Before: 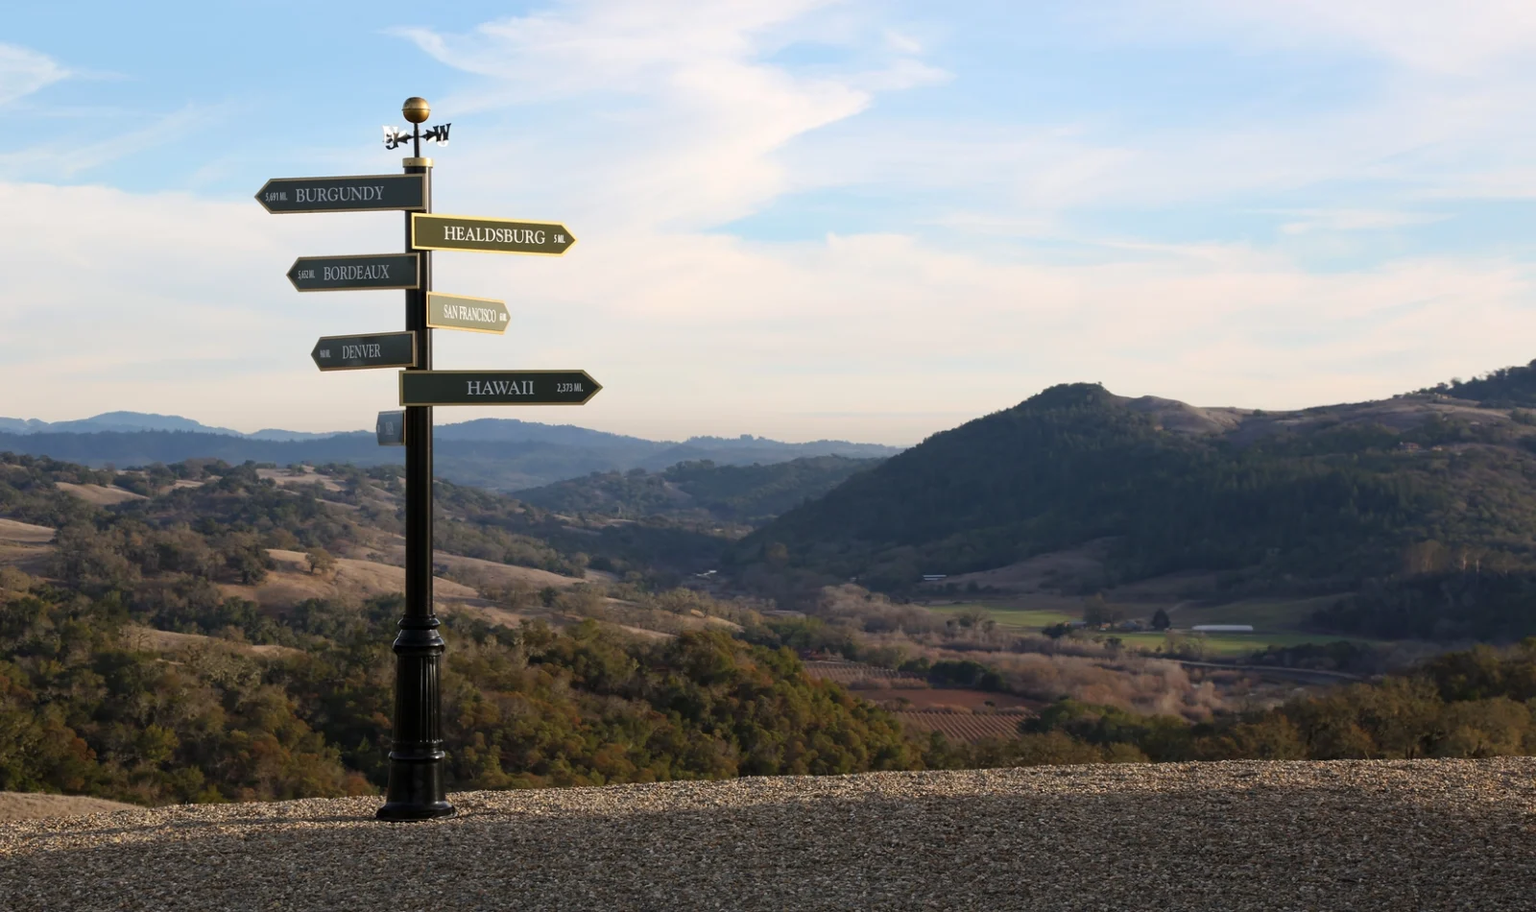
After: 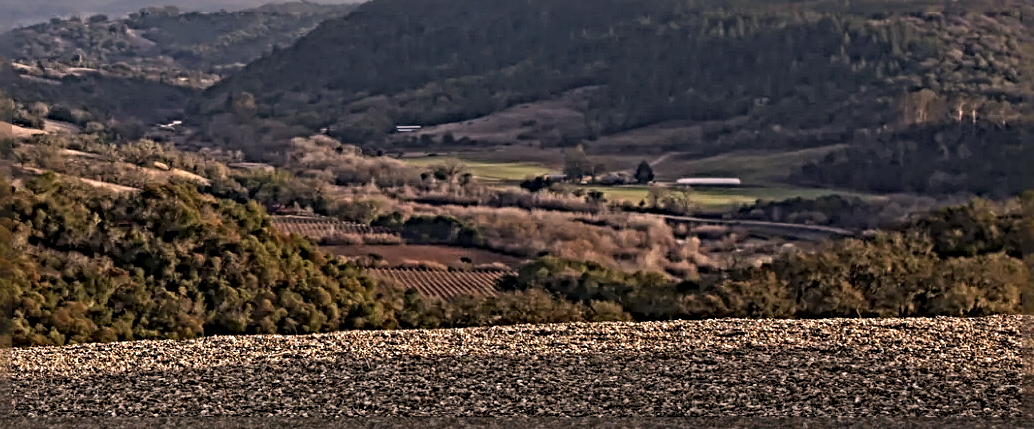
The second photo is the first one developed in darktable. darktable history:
crop and rotate: left 35.333%, top 49.981%, bottom 4.833%
color correction: highlights a* 11.6, highlights b* 11.94
local contrast: on, module defaults
shadows and highlights: shadows 31.44, highlights -32.34, soften with gaussian
sharpen: radius 6.252, amount 1.813, threshold 0.232
